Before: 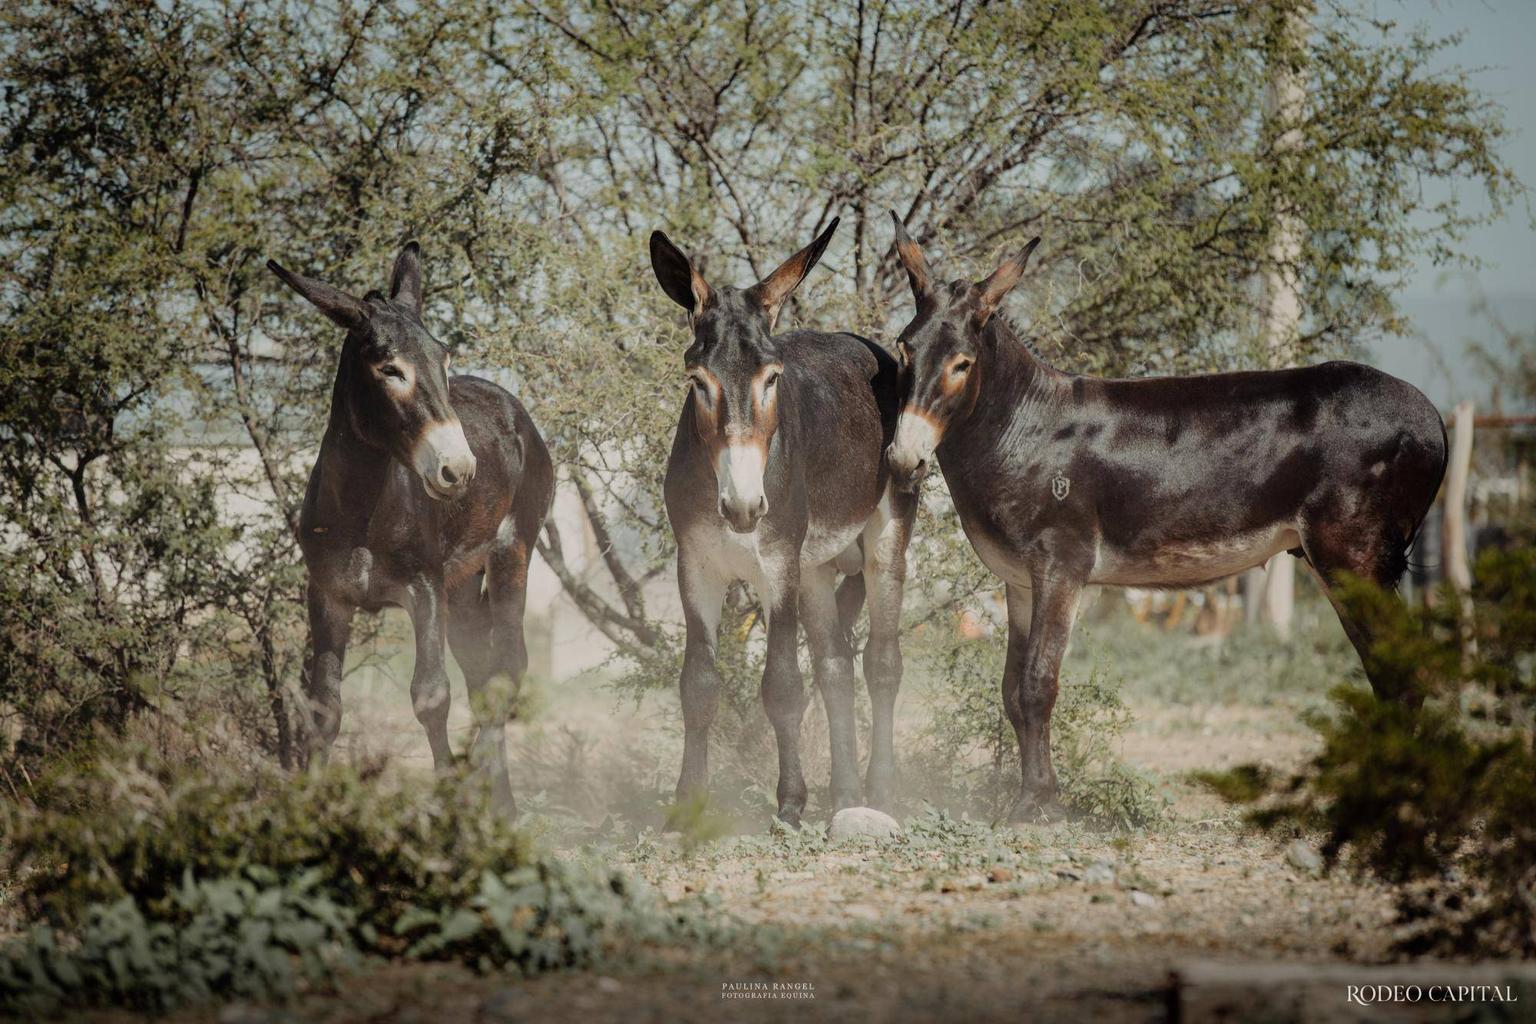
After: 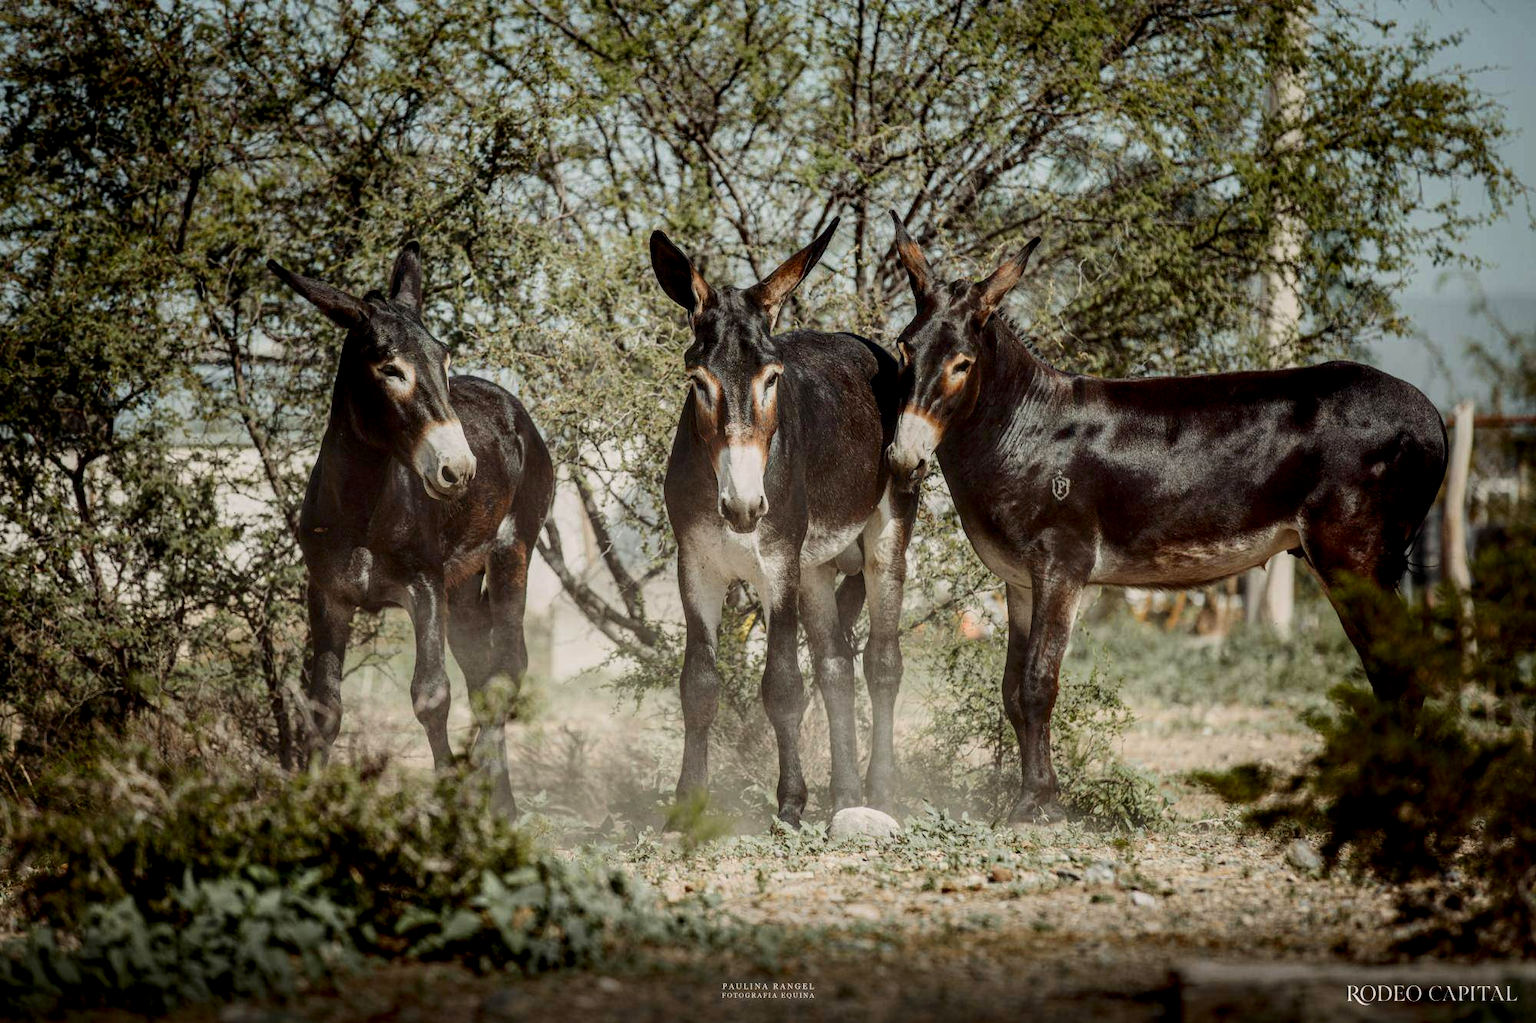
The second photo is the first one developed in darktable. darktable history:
local contrast: detail 130%
contrast brightness saturation: contrast 0.19, brightness -0.11, saturation 0.21
